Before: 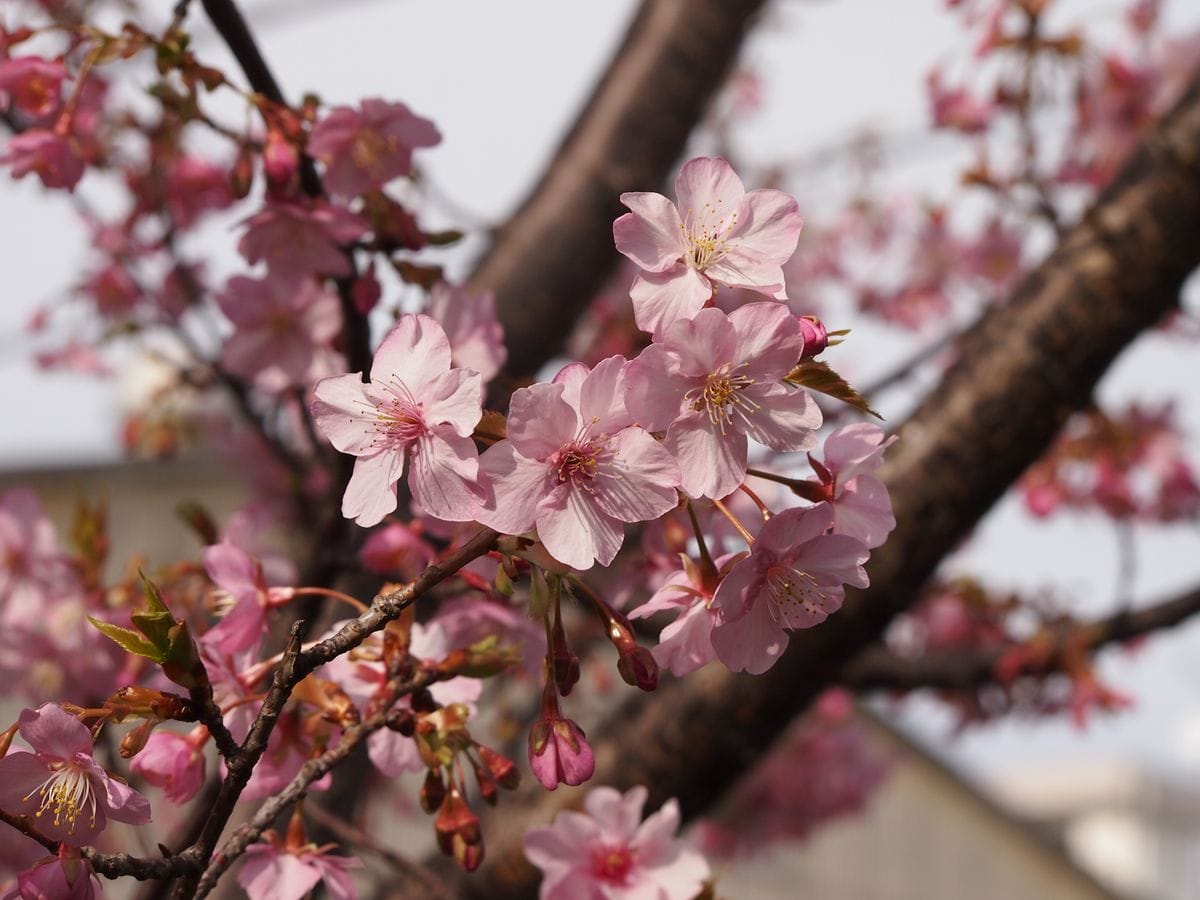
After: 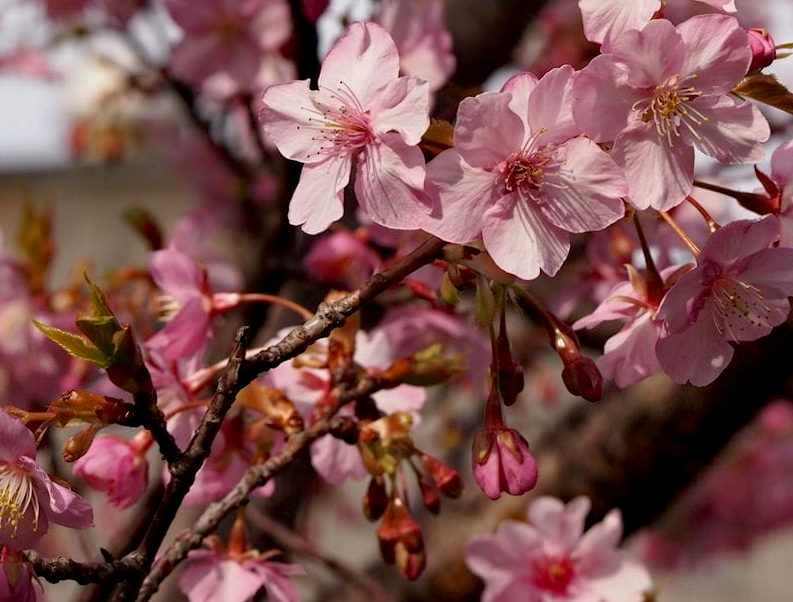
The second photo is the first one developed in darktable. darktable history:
haze removal: compatibility mode true, adaptive false
exposure: black level correction 0.007, compensate highlight preservation false
crop and rotate: angle -0.708°, left 3.739%, top 31.959%, right 29.028%
